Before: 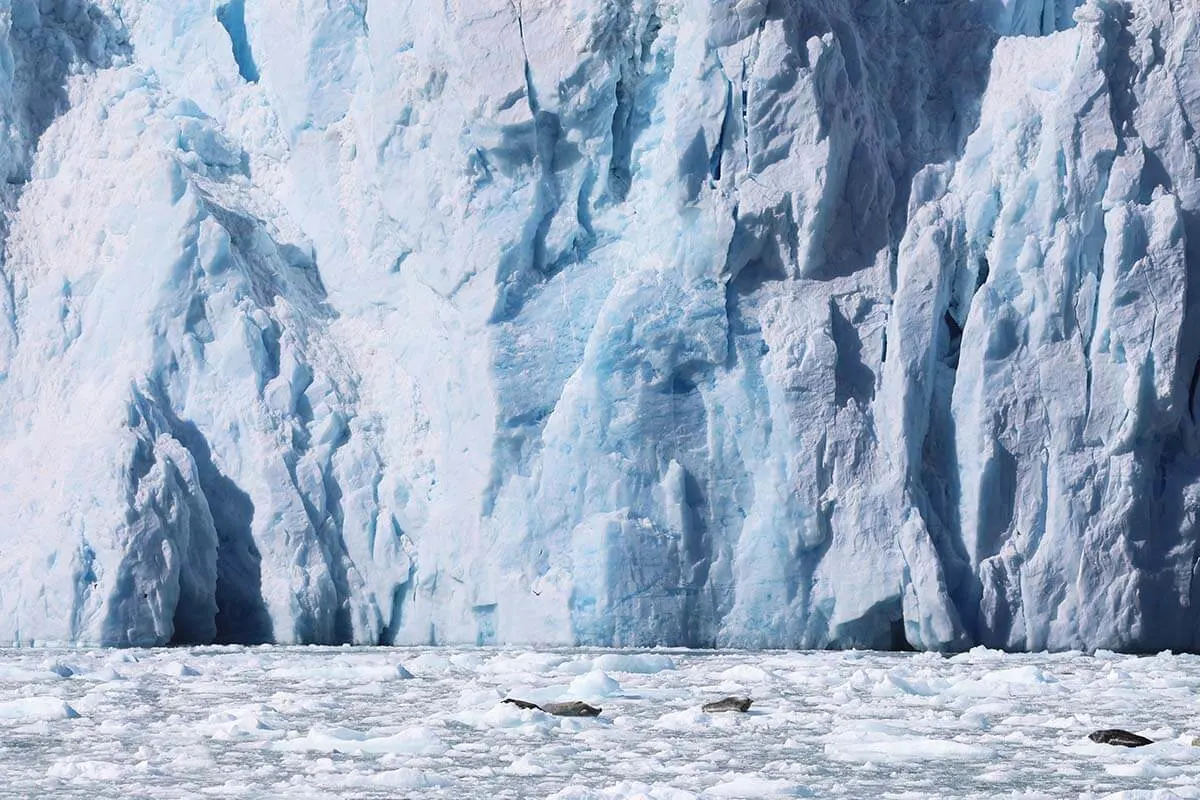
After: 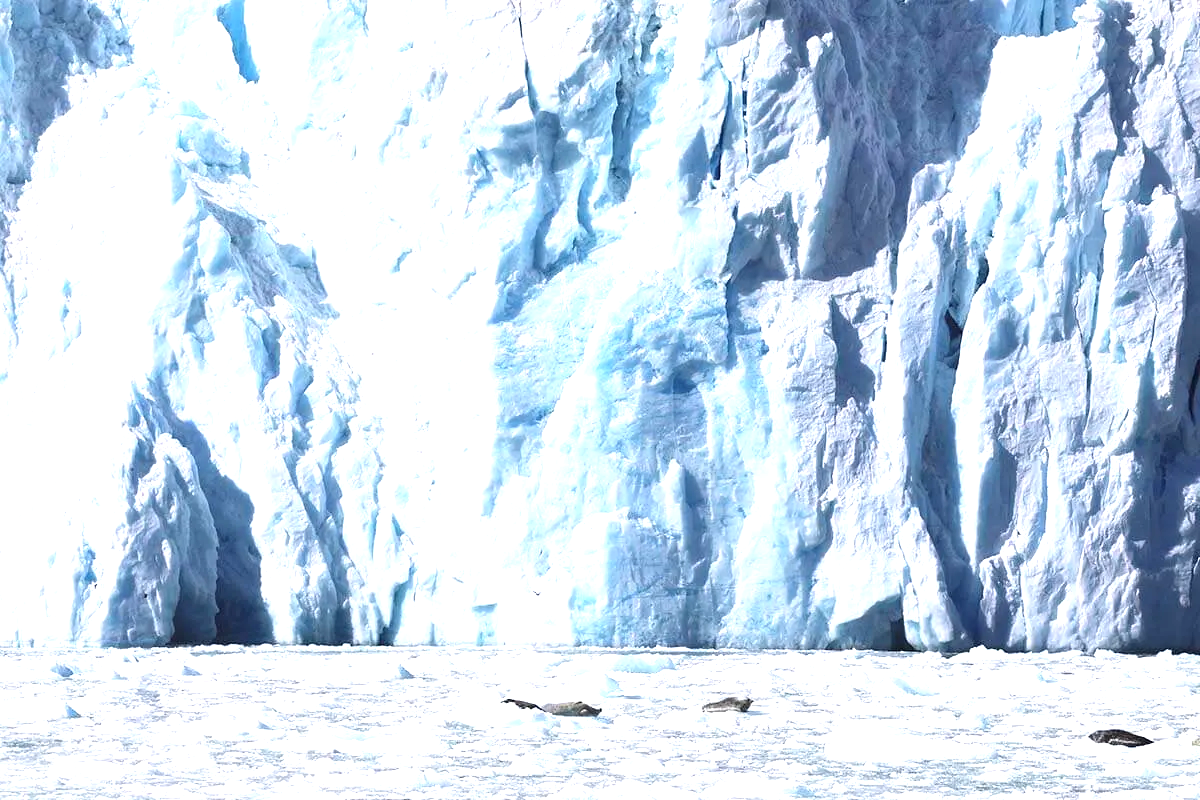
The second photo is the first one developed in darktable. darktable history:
exposure: black level correction 0, exposure 1.001 EV, compensate exposure bias true, compensate highlight preservation false
